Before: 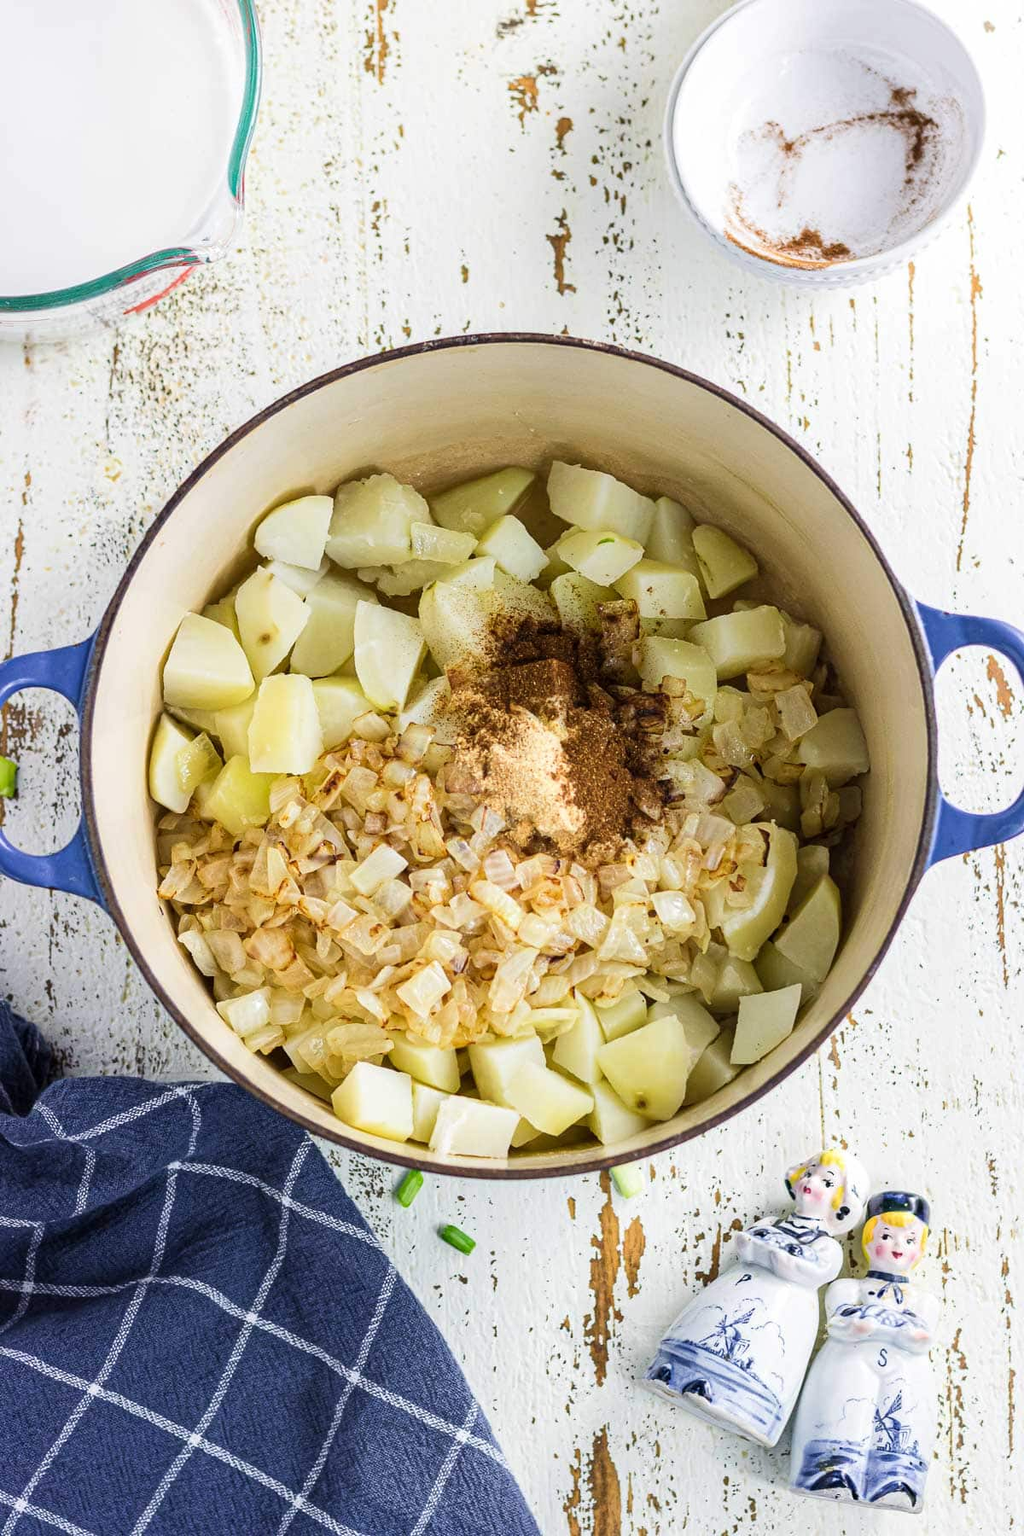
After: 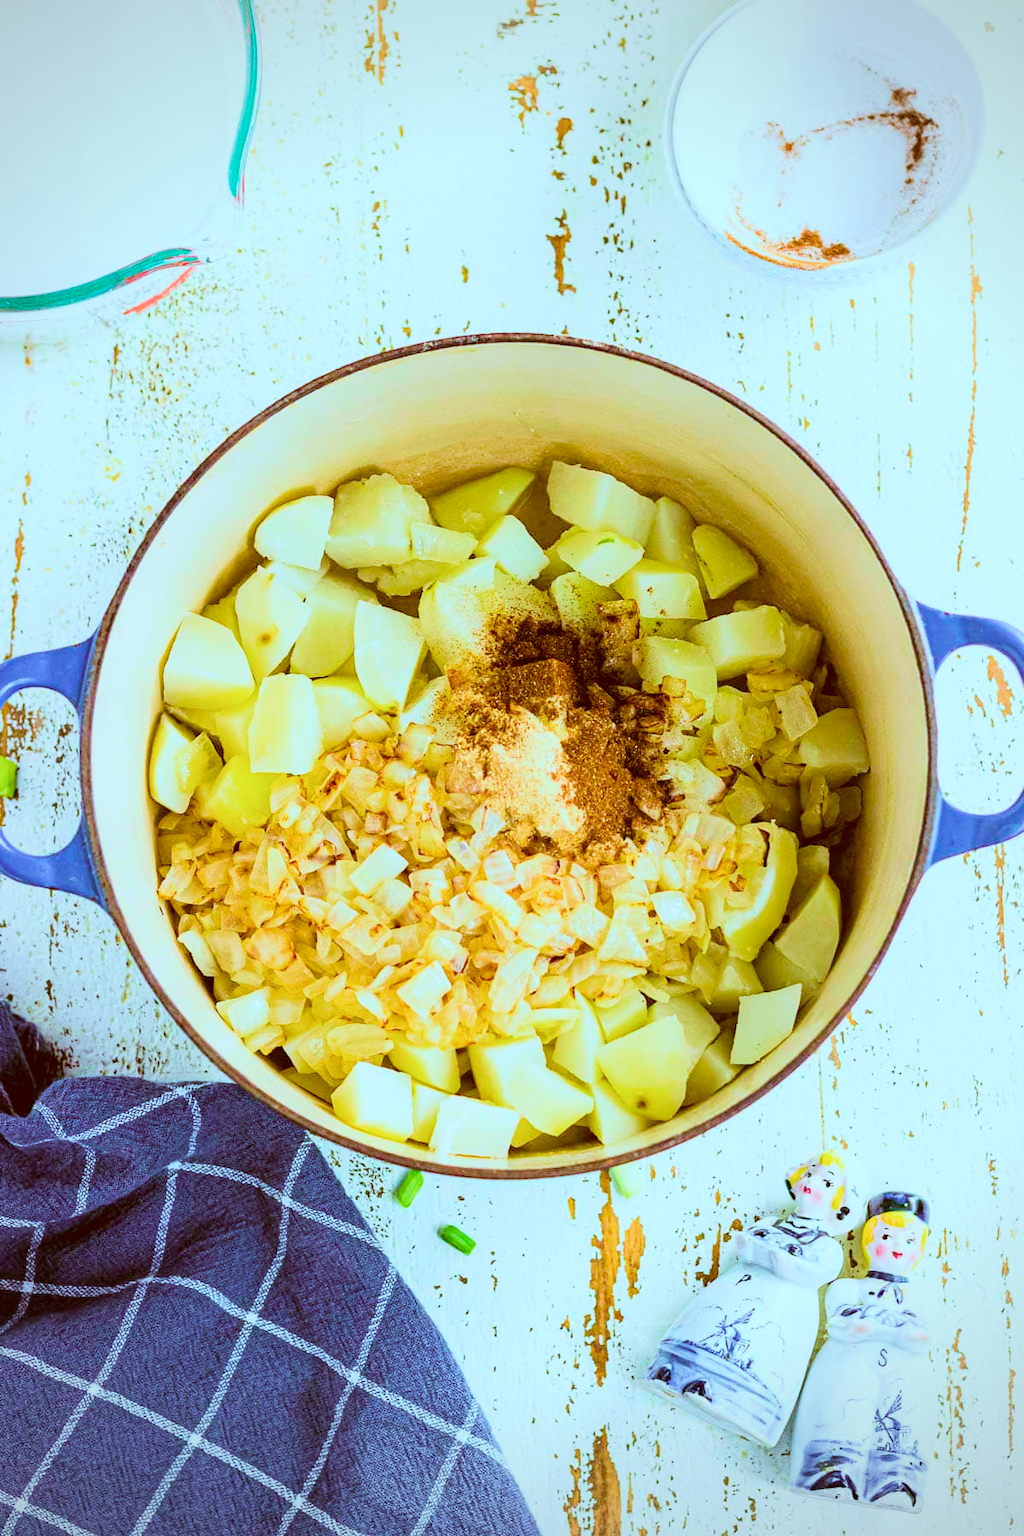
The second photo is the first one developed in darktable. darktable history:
color correction: highlights a* -14.62, highlights b* -16.22, shadows a* 10.12, shadows b* 29.4
color balance rgb: linear chroma grading › global chroma 9.31%, global vibrance 41.49%
filmic rgb: black relative exposure -7.65 EV, white relative exposure 4.56 EV, hardness 3.61
exposure: black level correction -0.001, exposure 0.9 EV, compensate exposure bias true, compensate highlight preservation false
contrast brightness saturation: contrast 0.1, brightness 0.03, saturation 0.09
vignetting: fall-off radius 60.92%
velvia: on, module defaults
